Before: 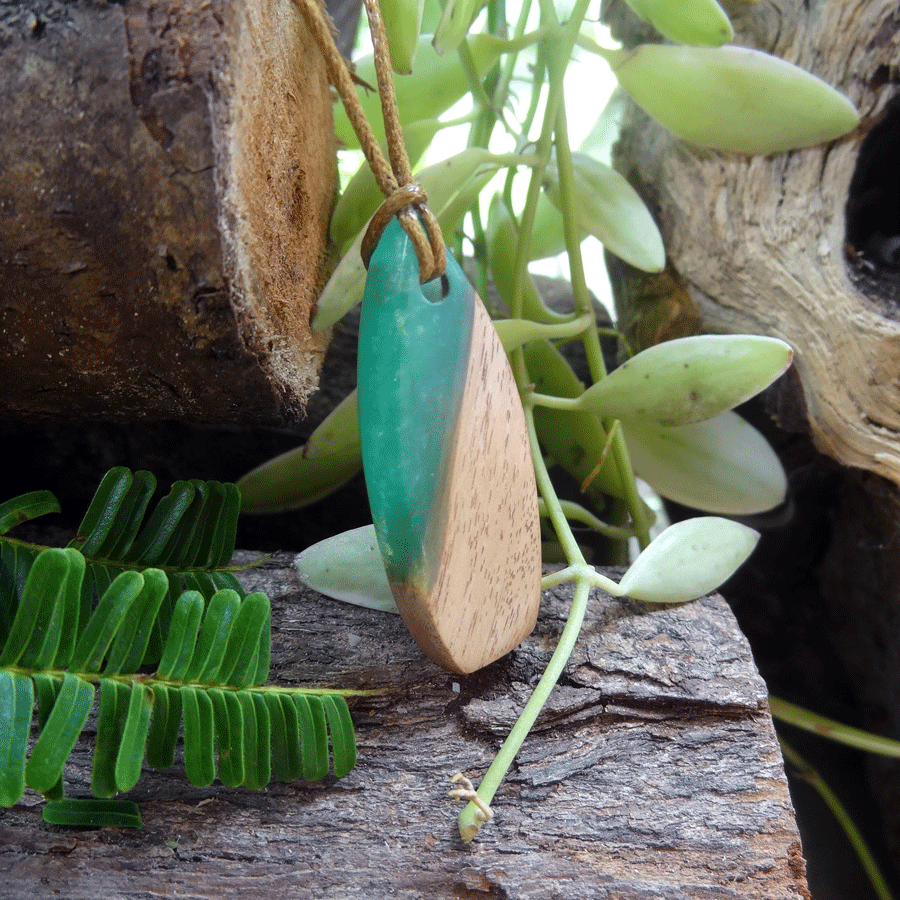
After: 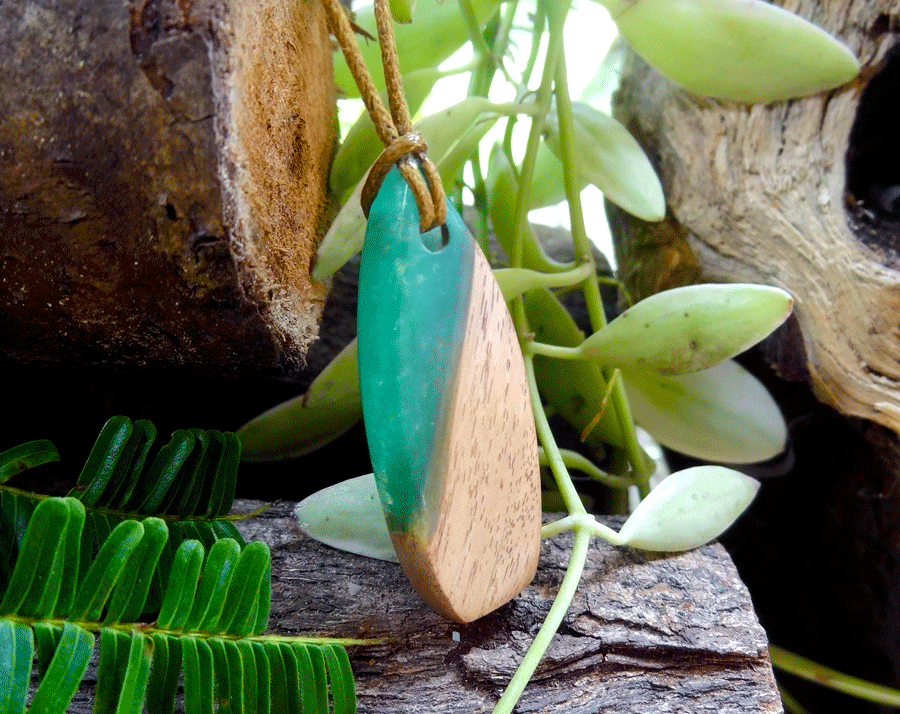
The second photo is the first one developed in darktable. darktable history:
crop and rotate: top 5.667%, bottom 14.937%
color balance rgb: global offset › luminance -0.51%, perceptual saturation grading › global saturation 27.53%, perceptual saturation grading › highlights -25%, perceptual saturation grading › shadows 25%, perceptual brilliance grading › highlights 6.62%, perceptual brilliance grading › mid-tones 17.07%, perceptual brilliance grading › shadows -5.23%
